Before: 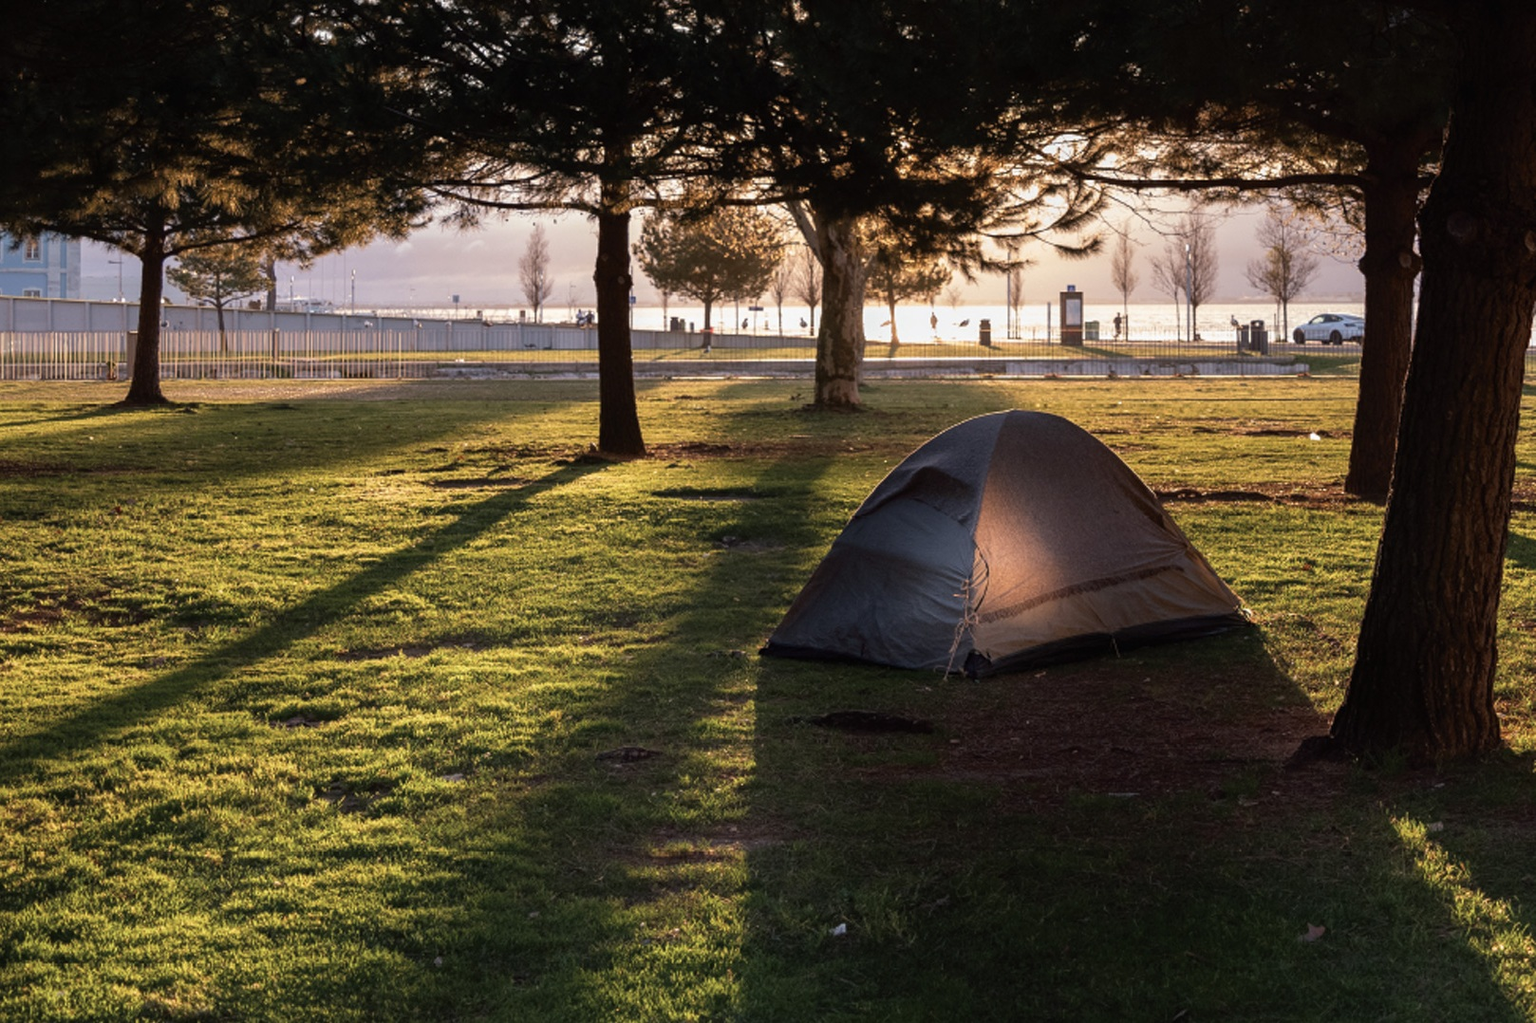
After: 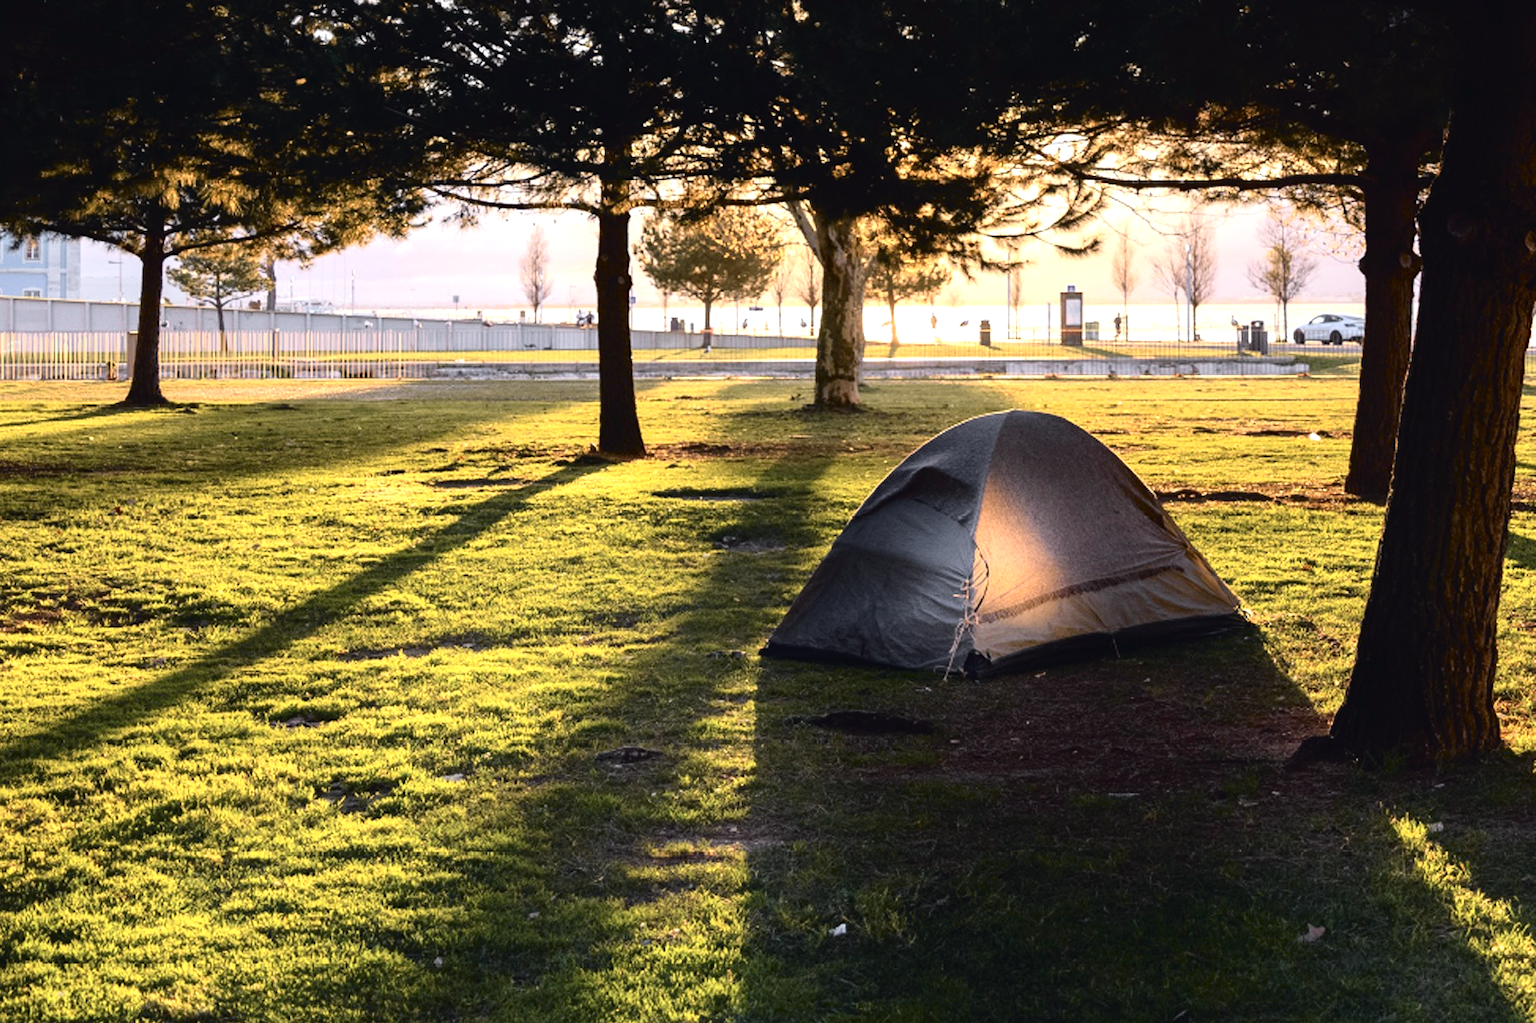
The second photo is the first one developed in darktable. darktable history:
exposure: exposure 0.991 EV, compensate highlight preservation false
tone curve: curves: ch0 [(0, 0.023) (0.104, 0.058) (0.21, 0.162) (0.469, 0.524) (0.579, 0.65) (0.725, 0.8) (0.858, 0.903) (1, 0.974)]; ch1 [(0, 0) (0.414, 0.395) (0.447, 0.447) (0.502, 0.501) (0.521, 0.512) (0.566, 0.566) (0.618, 0.61) (0.654, 0.642) (1, 1)]; ch2 [(0, 0) (0.369, 0.388) (0.437, 0.453) (0.492, 0.485) (0.524, 0.508) (0.553, 0.566) (0.583, 0.608) (1, 1)], color space Lab, independent channels, preserve colors none
